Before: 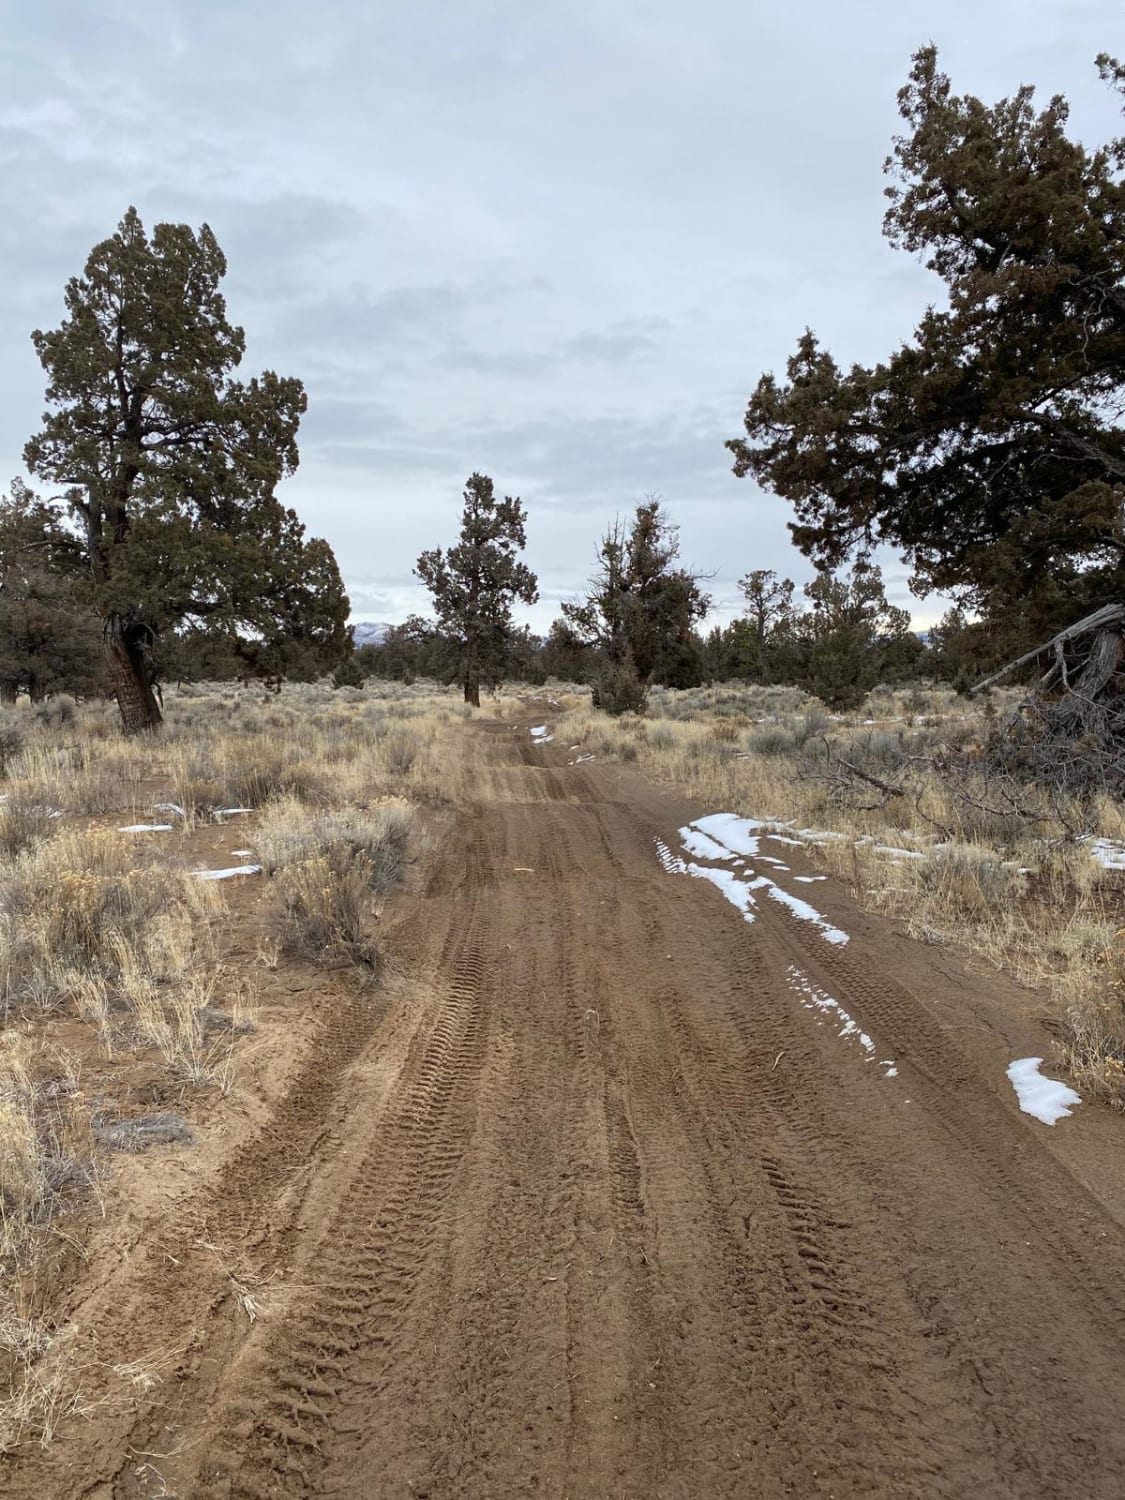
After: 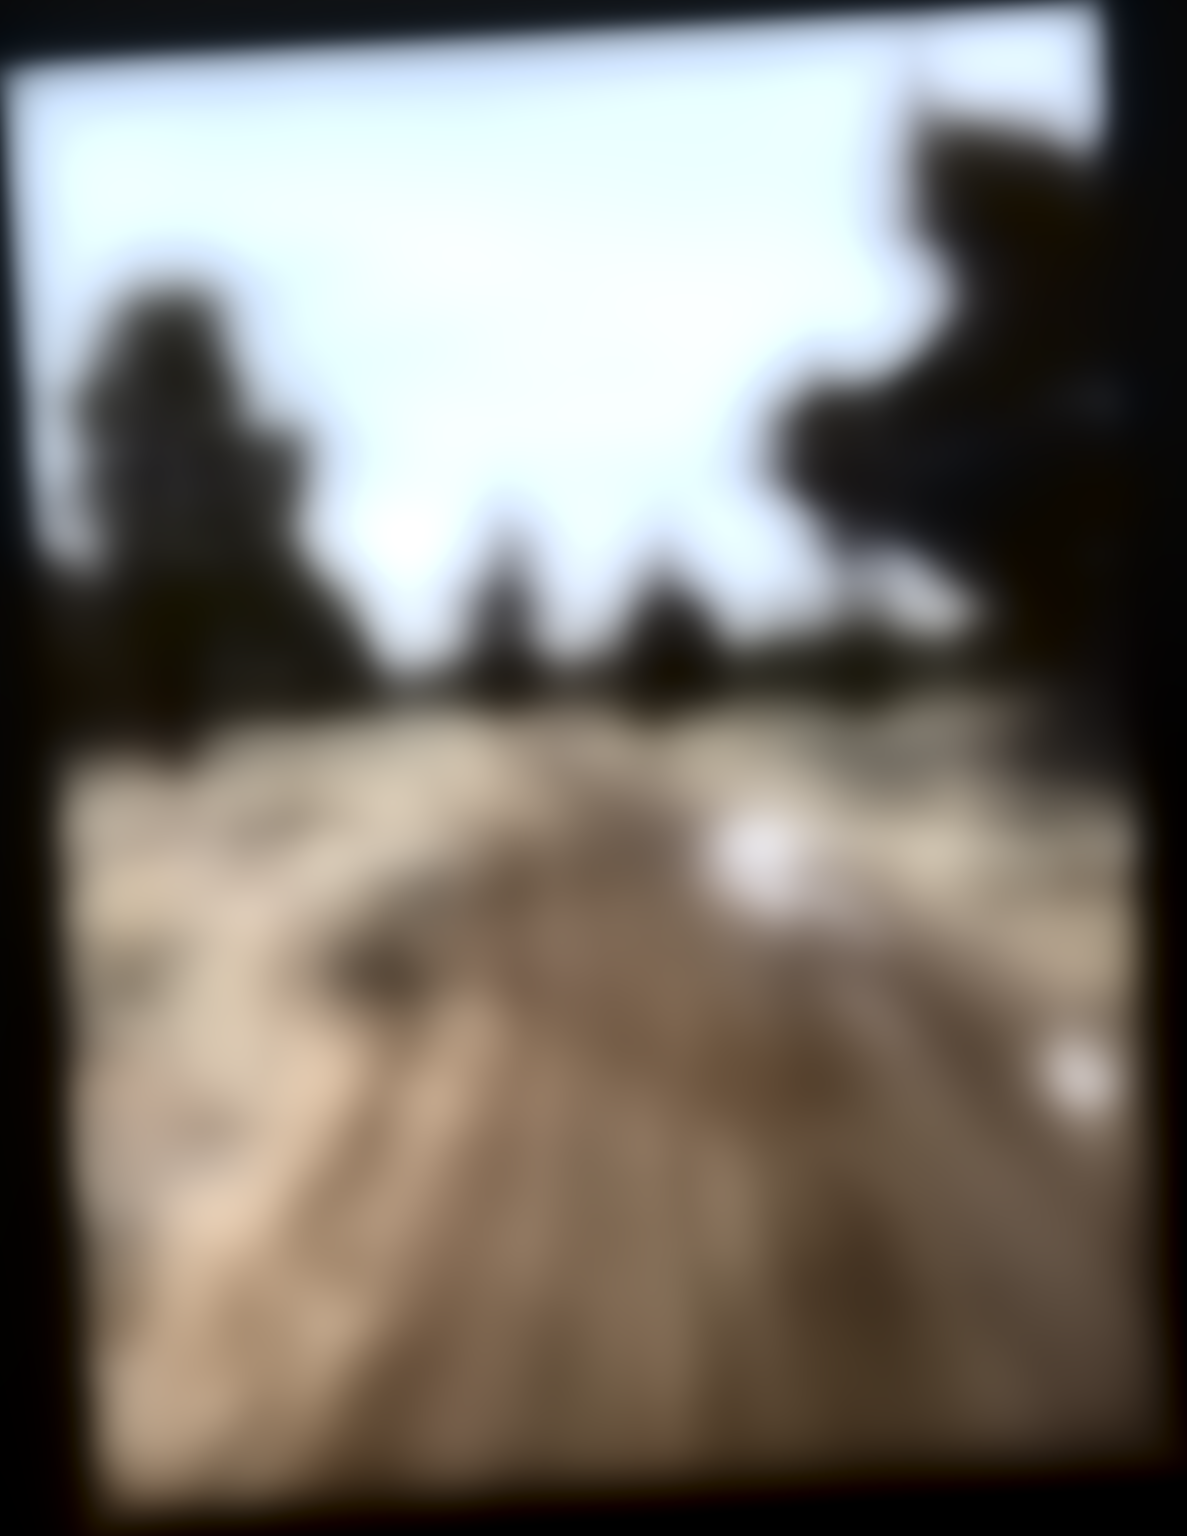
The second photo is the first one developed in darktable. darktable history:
lowpass: radius 31.92, contrast 1.72, brightness -0.98, saturation 0.94
local contrast: detail 130%
white balance: red 0.974, blue 1.044
exposure: black level correction 0, exposure 0.9 EV, compensate exposure bias true, compensate highlight preservation false
rotate and perspective: rotation -3.18°, automatic cropping off
